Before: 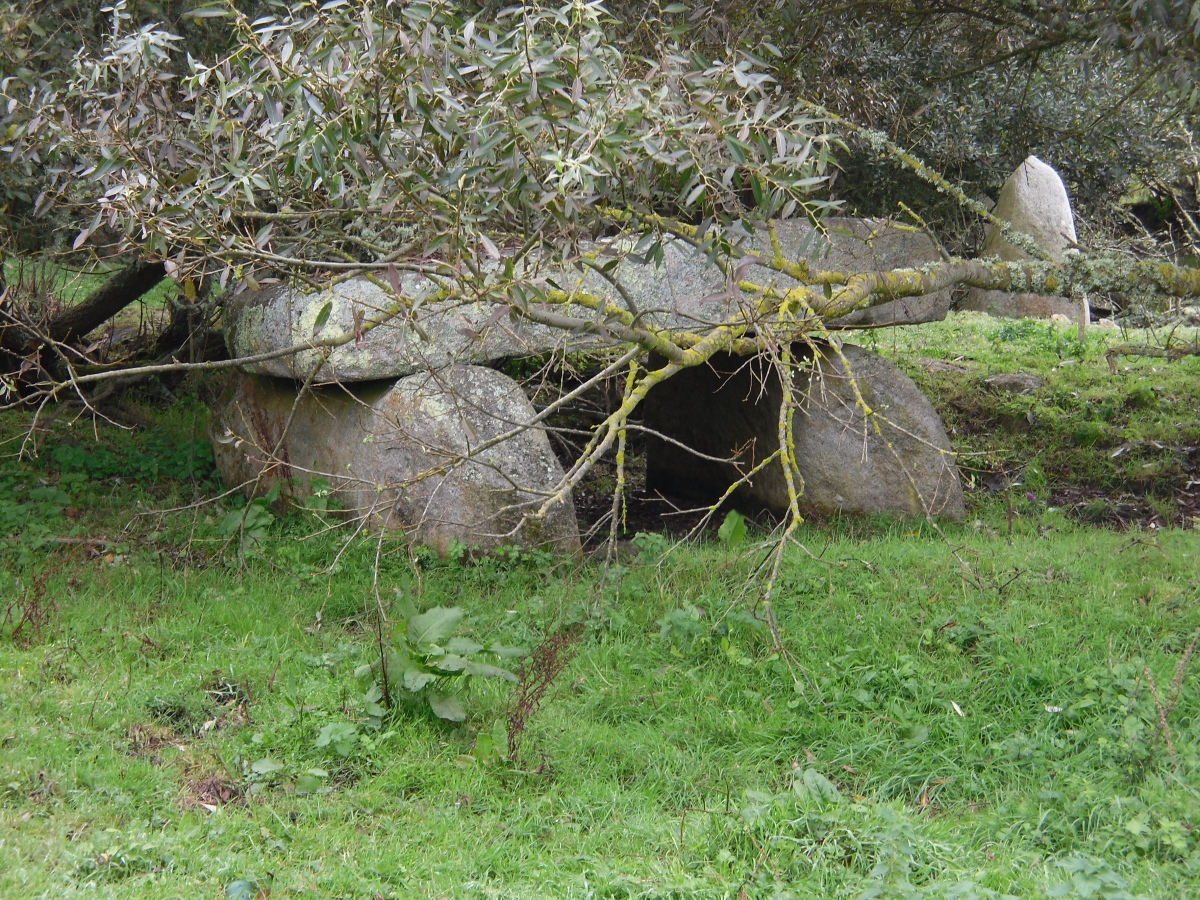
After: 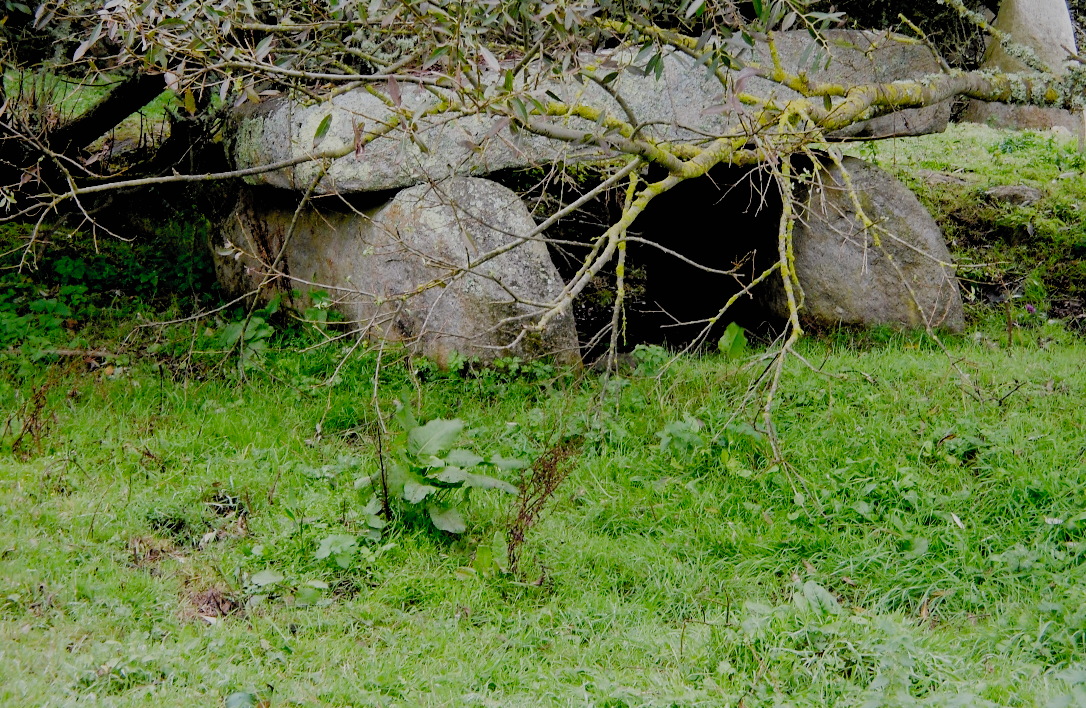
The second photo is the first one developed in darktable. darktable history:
crop: top 20.916%, right 9.437%, bottom 0.316%
filmic rgb: black relative exposure -2.85 EV, white relative exposure 4.56 EV, hardness 1.77, contrast 1.25, preserve chrominance no, color science v5 (2021)
shadows and highlights: on, module defaults
